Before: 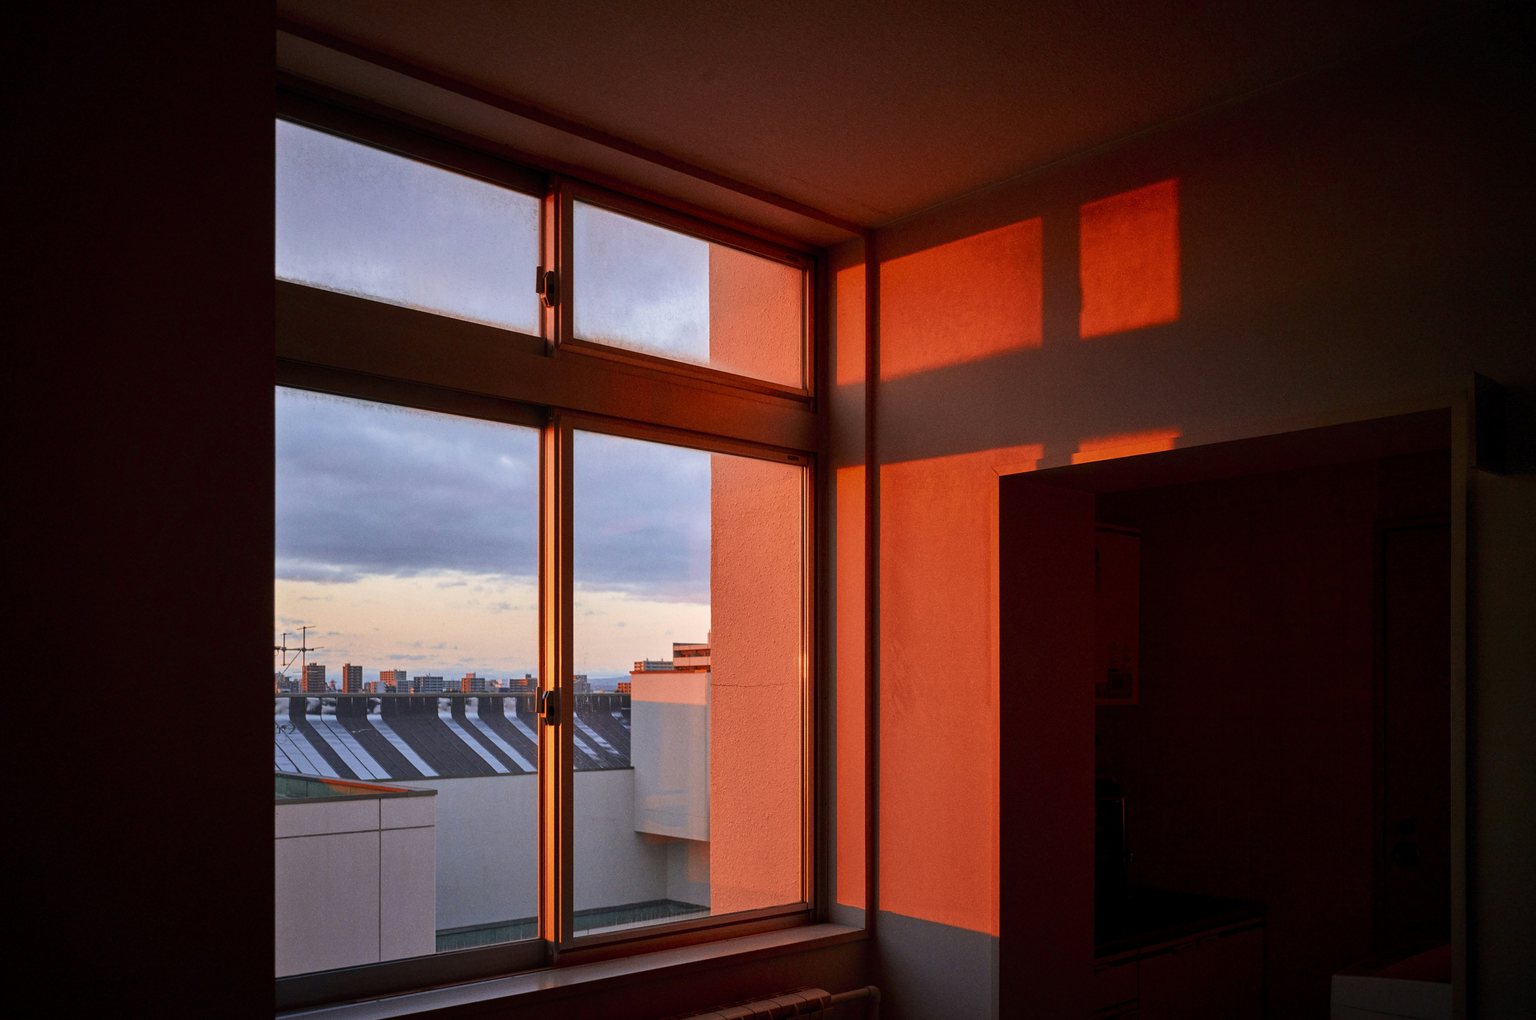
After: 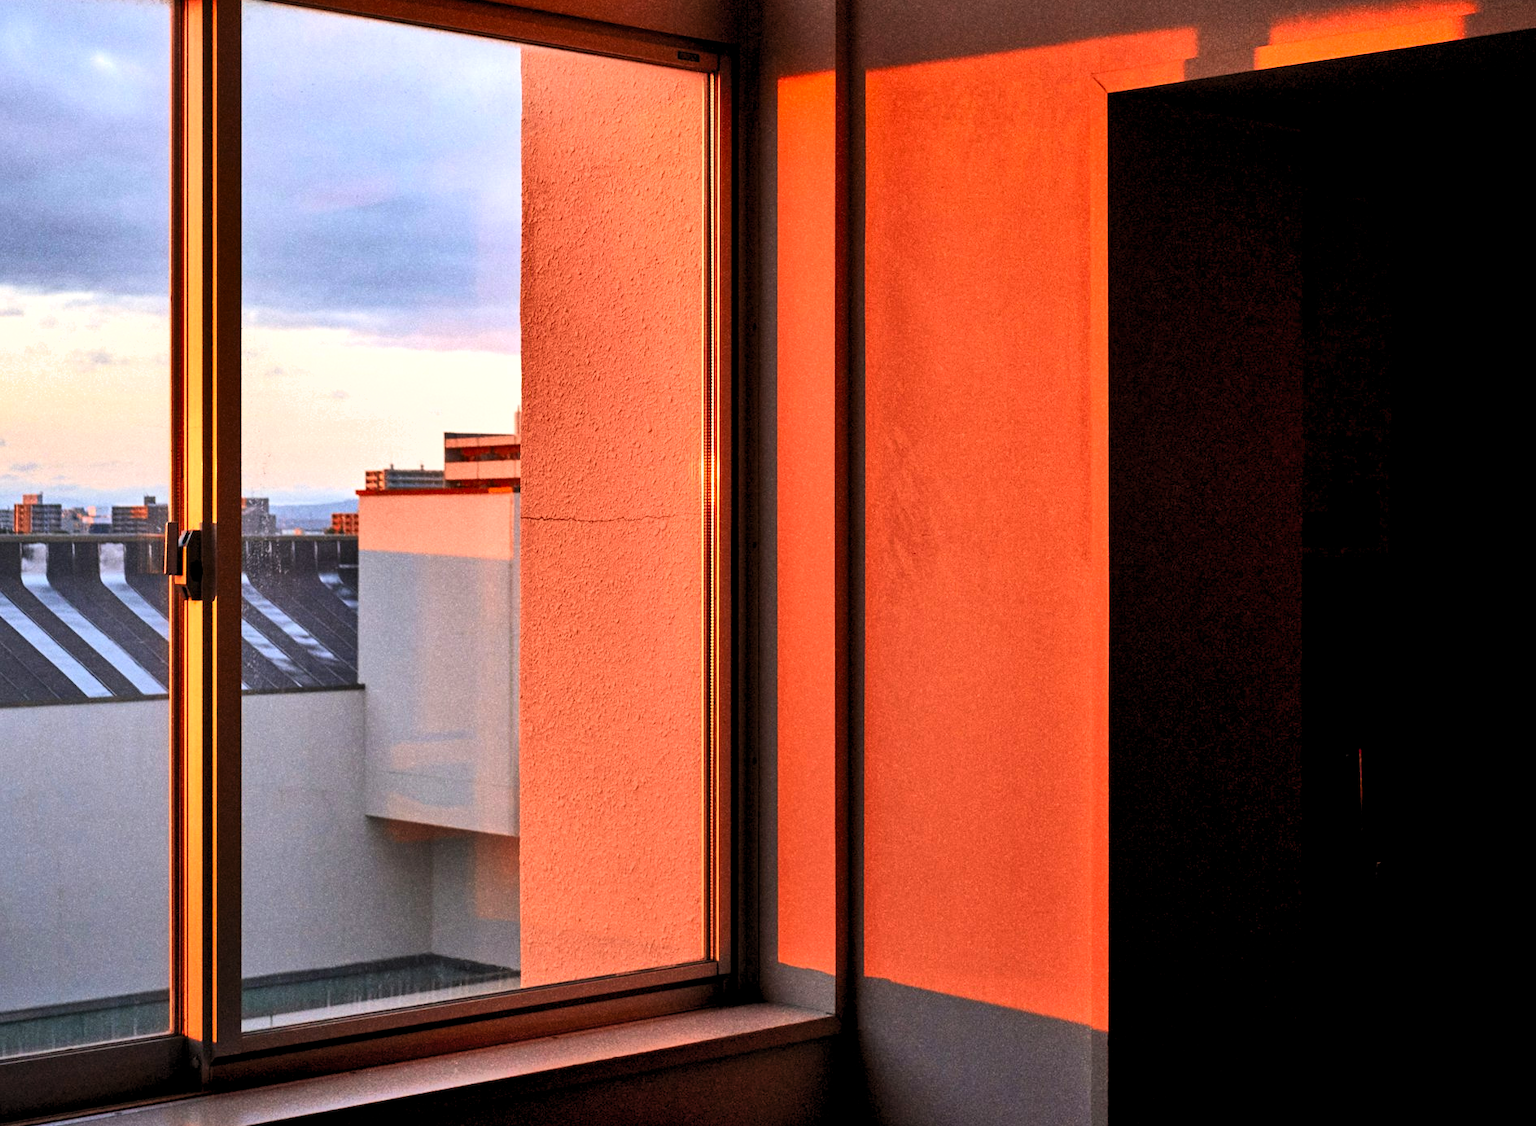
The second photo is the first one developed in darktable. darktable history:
crop: left 29.627%, top 42.215%, right 21.212%, bottom 3.493%
shadows and highlights: low approximation 0.01, soften with gaussian
levels: levels [0.062, 0.494, 0.925]
contrast brightness saturation: contrast 0.201, brightness 0.159, saturation 0.22
